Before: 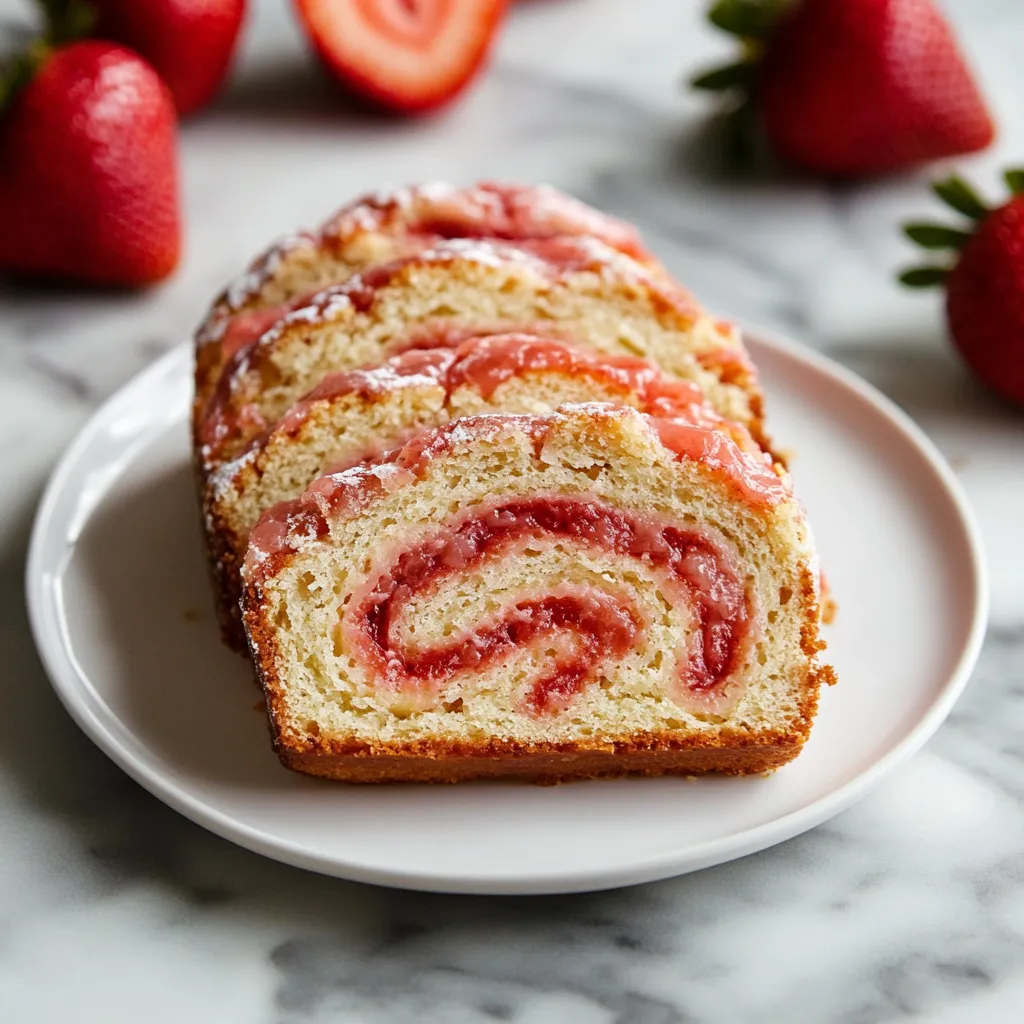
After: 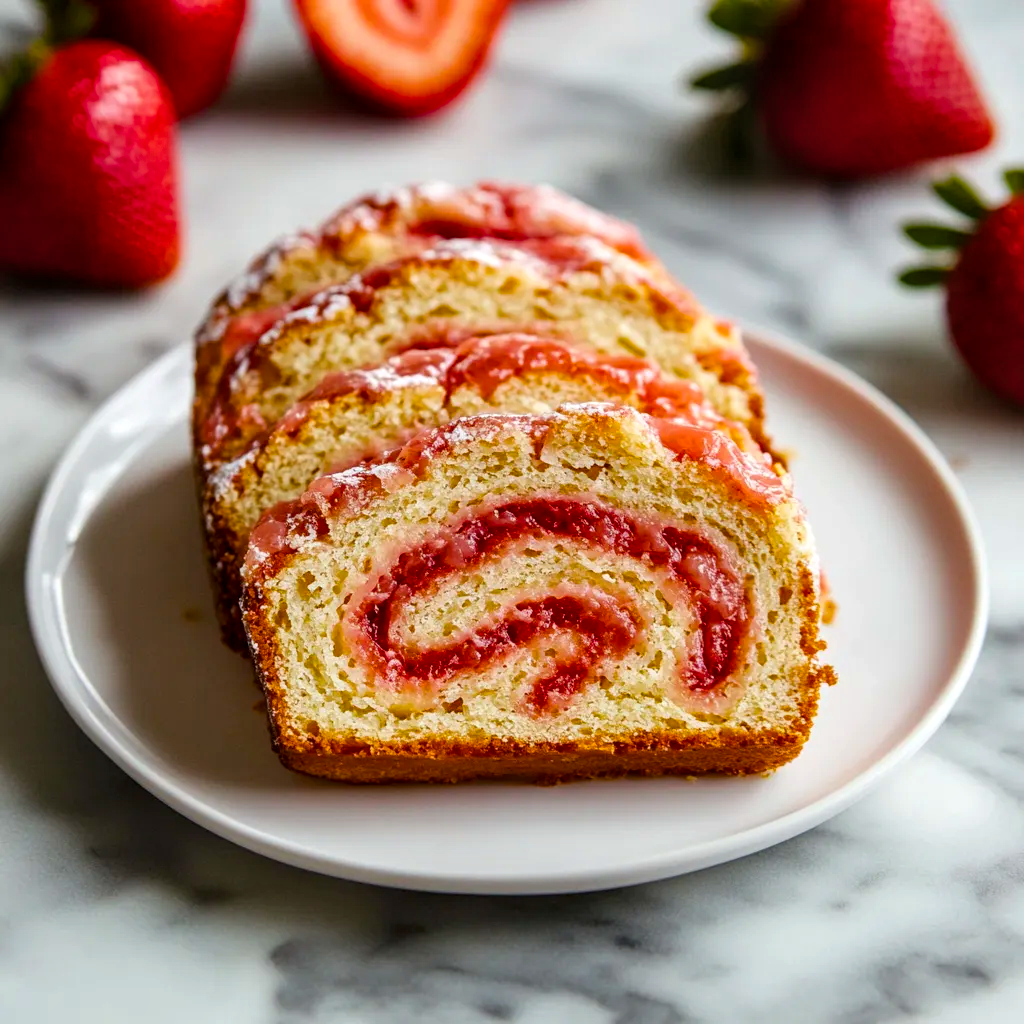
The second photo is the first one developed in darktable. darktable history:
local contrast: on, module defaults
color balance rgb: perceptual saturation grading › global saturation 30%, global vibrance 20%
